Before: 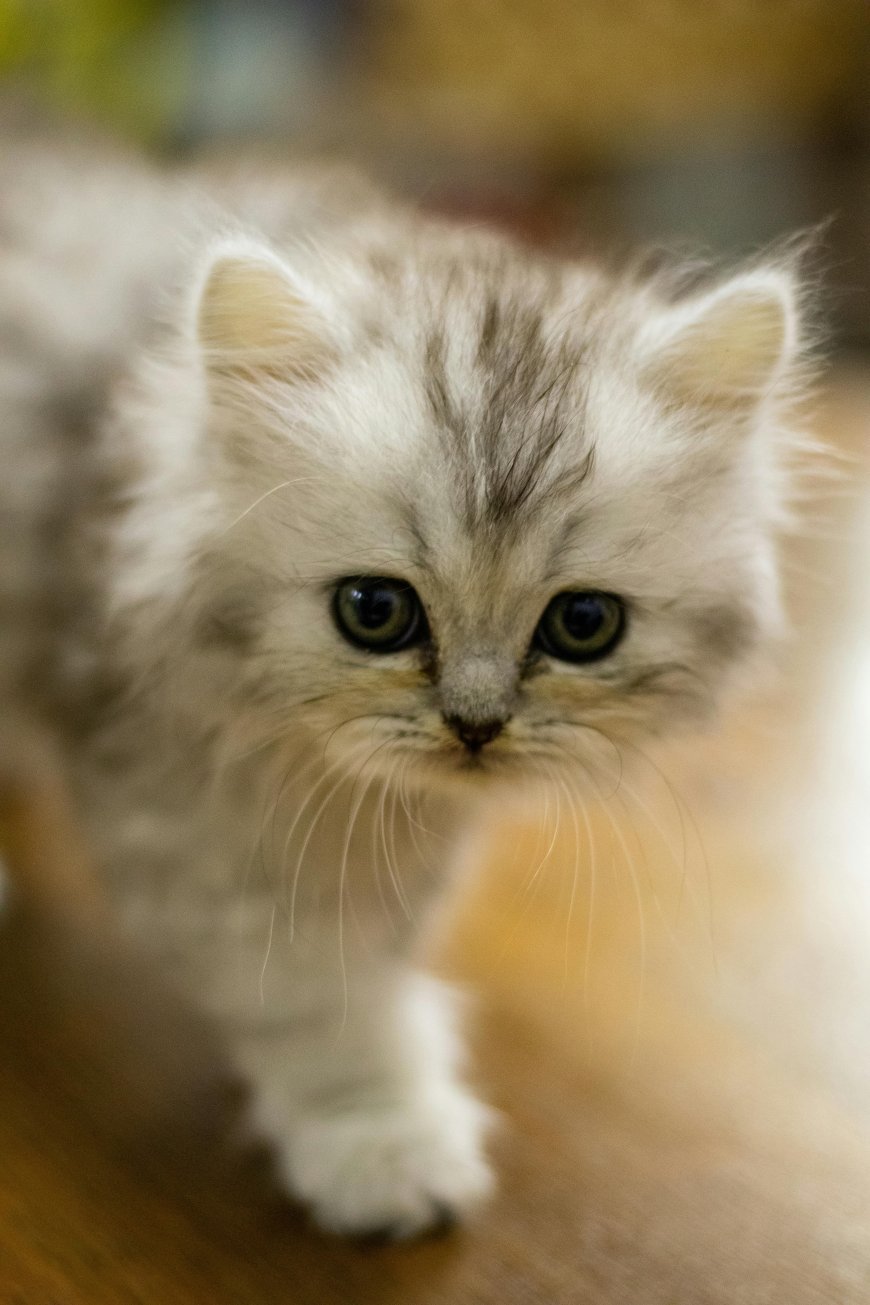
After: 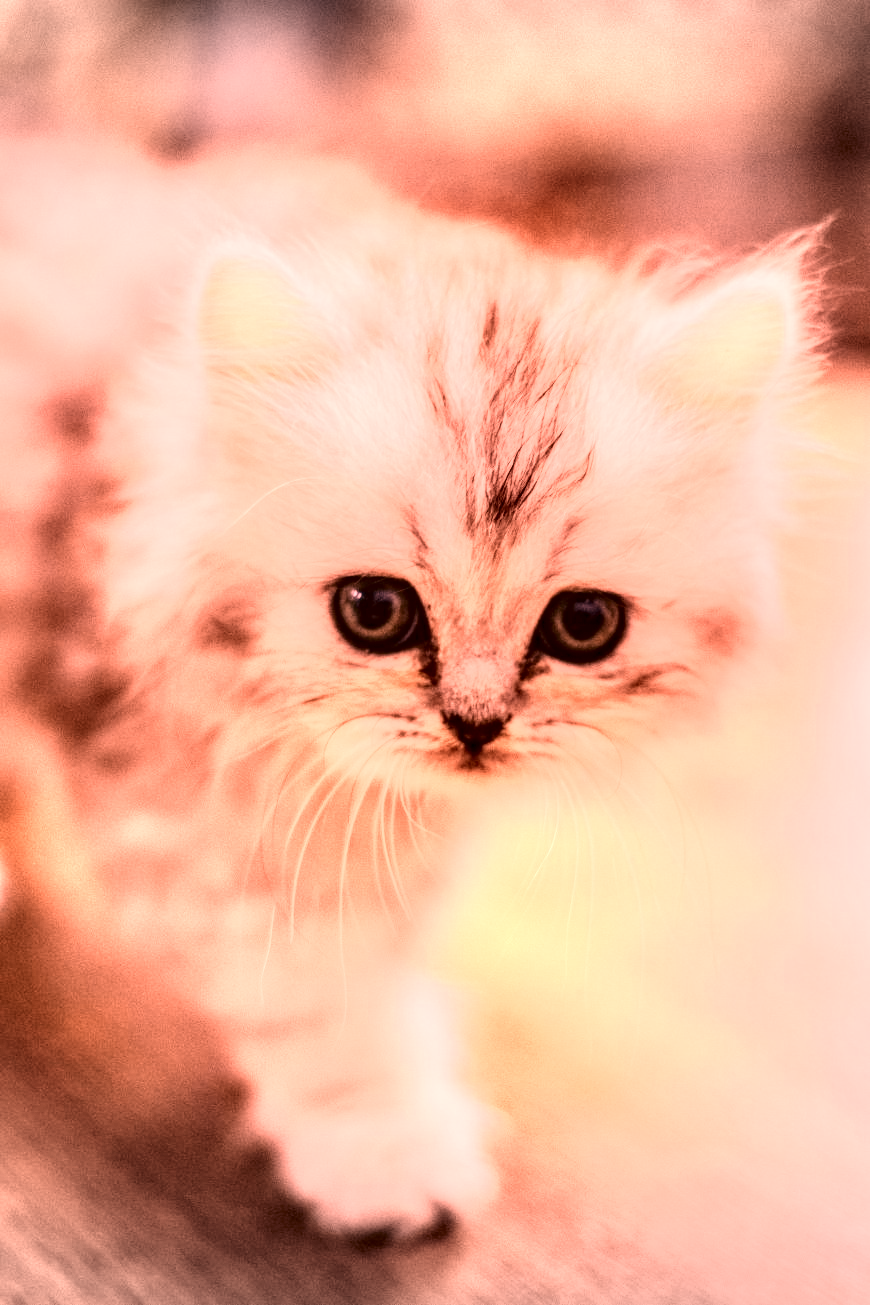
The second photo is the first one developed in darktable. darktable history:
shadows and highlights: shadows 37.27, highlights -28.18, soften with gaussian
tone curve: curves: ch0 [(0, 0.148) (0.191, 0.225) (0.712, 0.695) (0.864, 0.797) (1, 0.839)]
color zones: curves: ch0 [(0.018, 0.548) (0.224, 0.64) (0.425, 0.447) (0.675, 0.575) (0.732, 0.579)]; ch1 [(0.066, 0.487) (0.25, 0.5) (0.404, 0.43) (0.75, 0.421) (0.956, 0.421)]; ch2 [(0.044, 0.561) (0.215, 0.465) (0.399, 0.544) (0.465, 0.548) (0.614, 0.447) (0.724, 0.43) (0.882, 0.623) (0.956, 0.632)]
vignetting: fall-off start 100%, brightness -0.282, width/height ratio 1.31
basic adjustments: contrast 0.09, brightness 0.13, saturation -0.18, vibrance 0.21
color balance: lift [1.005, 1.002, 0.998, 0.998], gamma [1, 1.021, 1.02, 0.979], gain [0.923, 1.066, 1.056, 0.934]
white balance: red 2.526, blue 1.507
local contrast: highlights 19%, detail 186%
